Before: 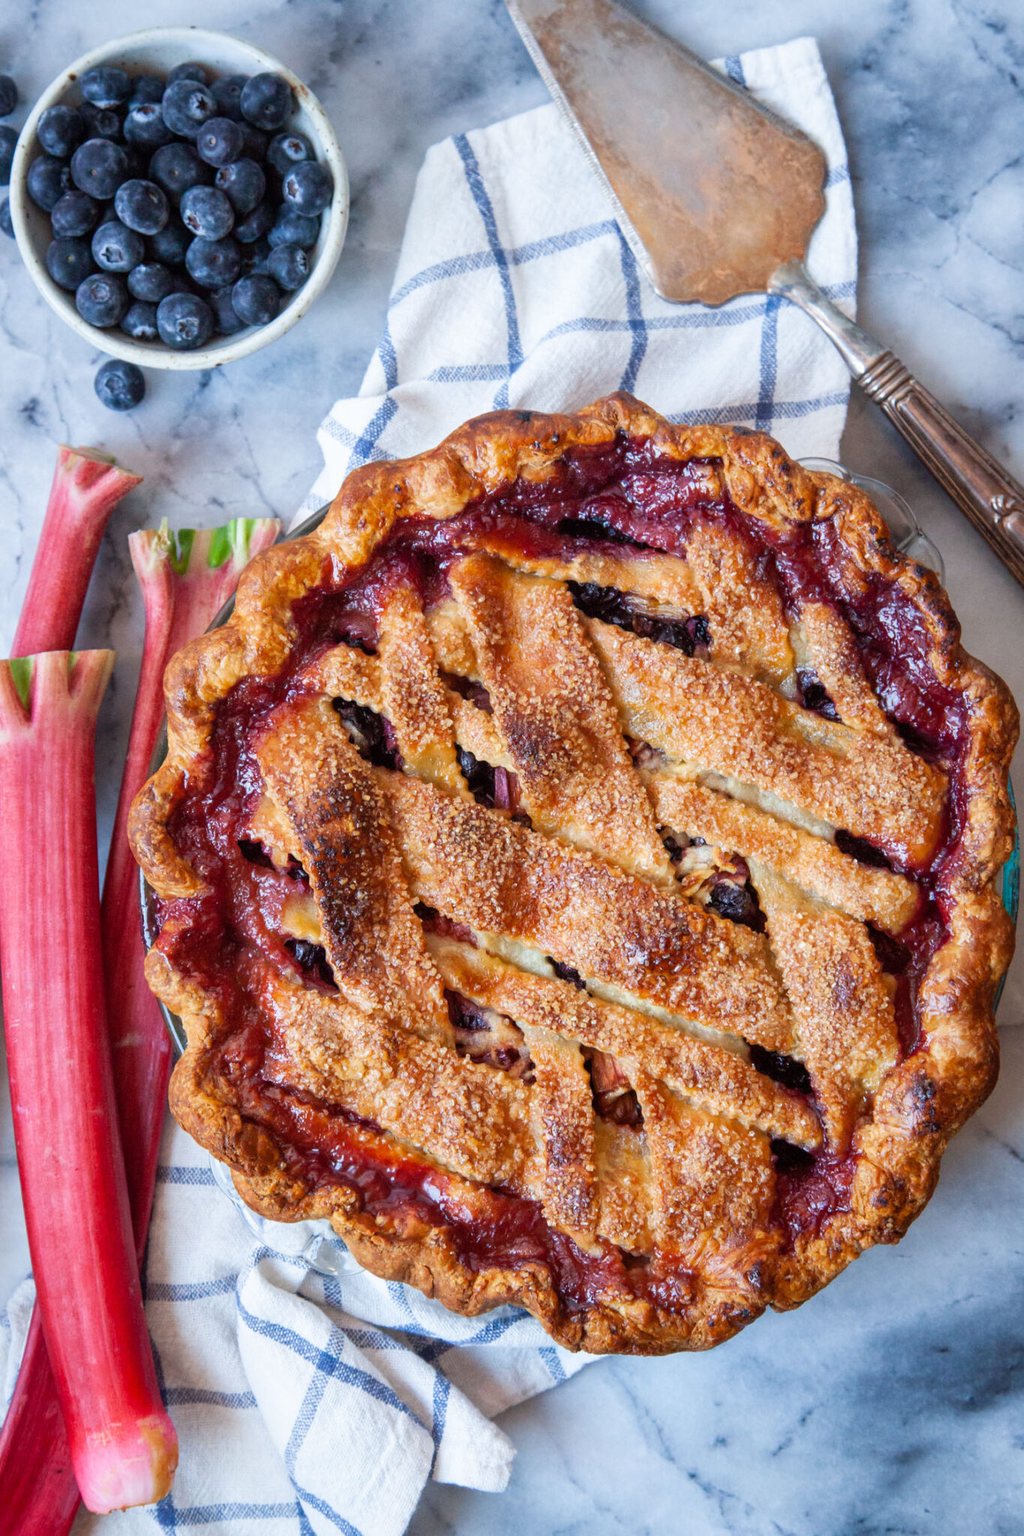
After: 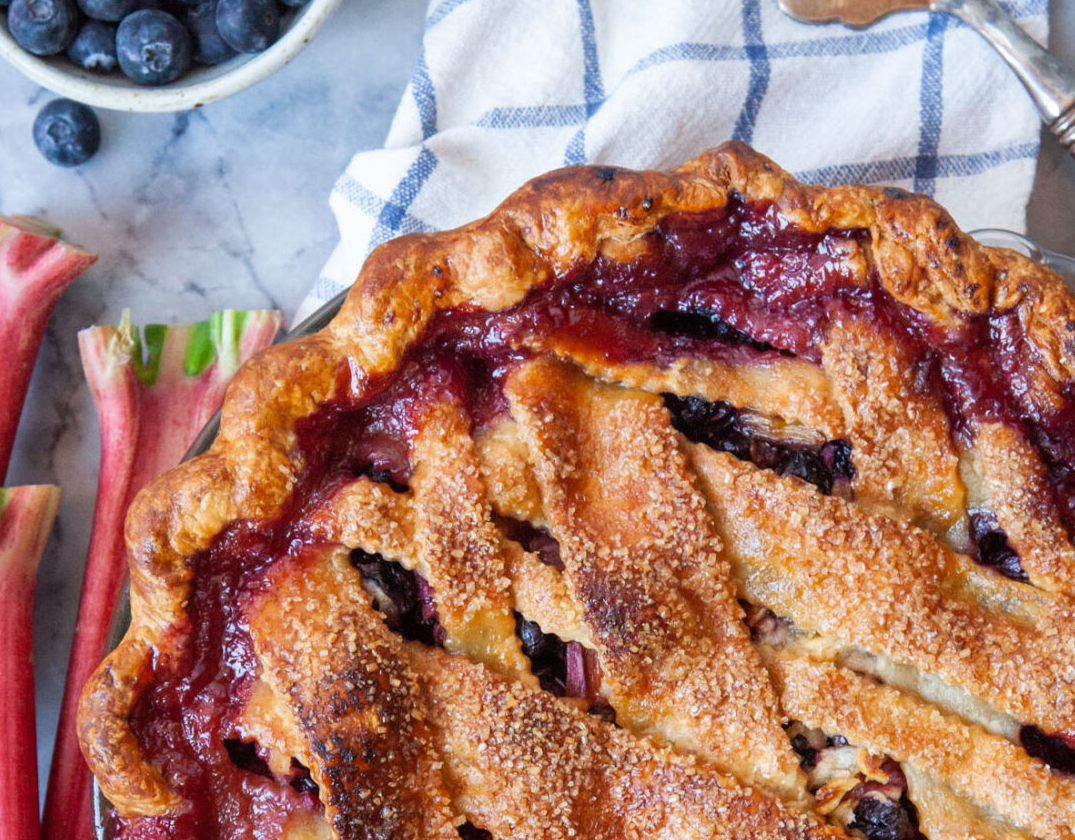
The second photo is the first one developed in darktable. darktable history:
crop: left 6.865%, top 18.612%, right 14.355%, bottom 40.331%
